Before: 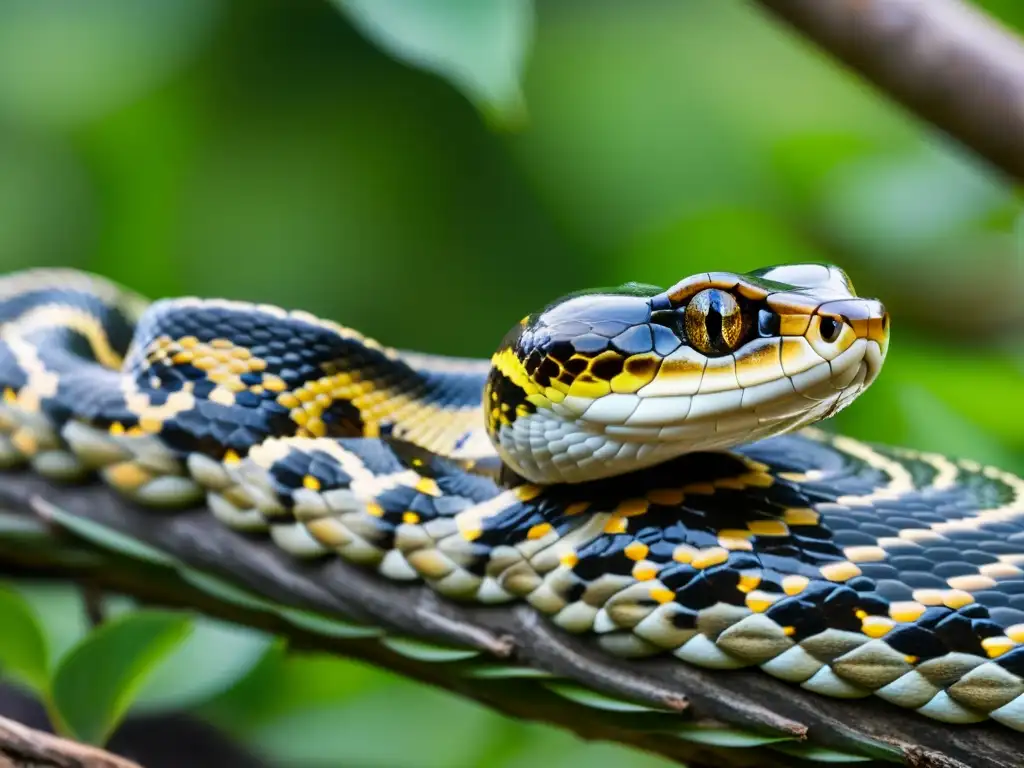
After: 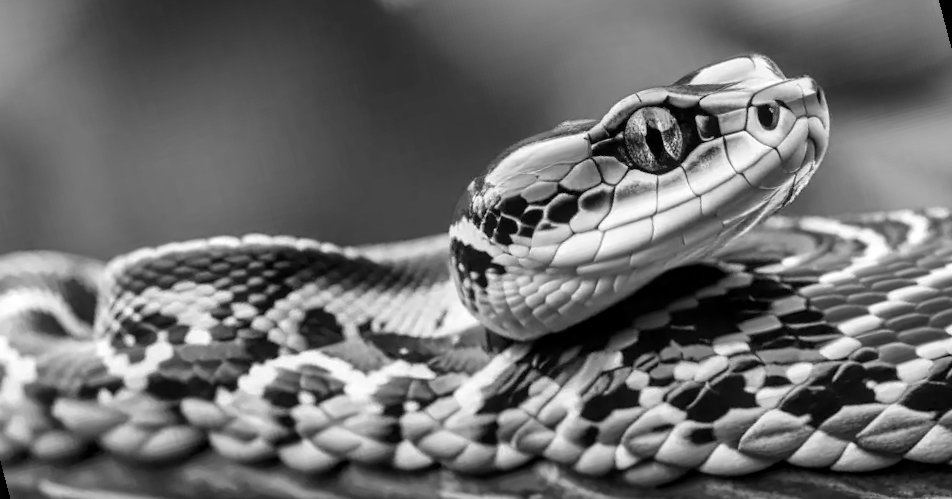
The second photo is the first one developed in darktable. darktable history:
monochrome: on, module defaults
rotate and perspective: rotation -14.8°, crop left 0.1, crop right 0.903, crop top 0.25, crop bottom 0.748
local contrast: on, module defaults
